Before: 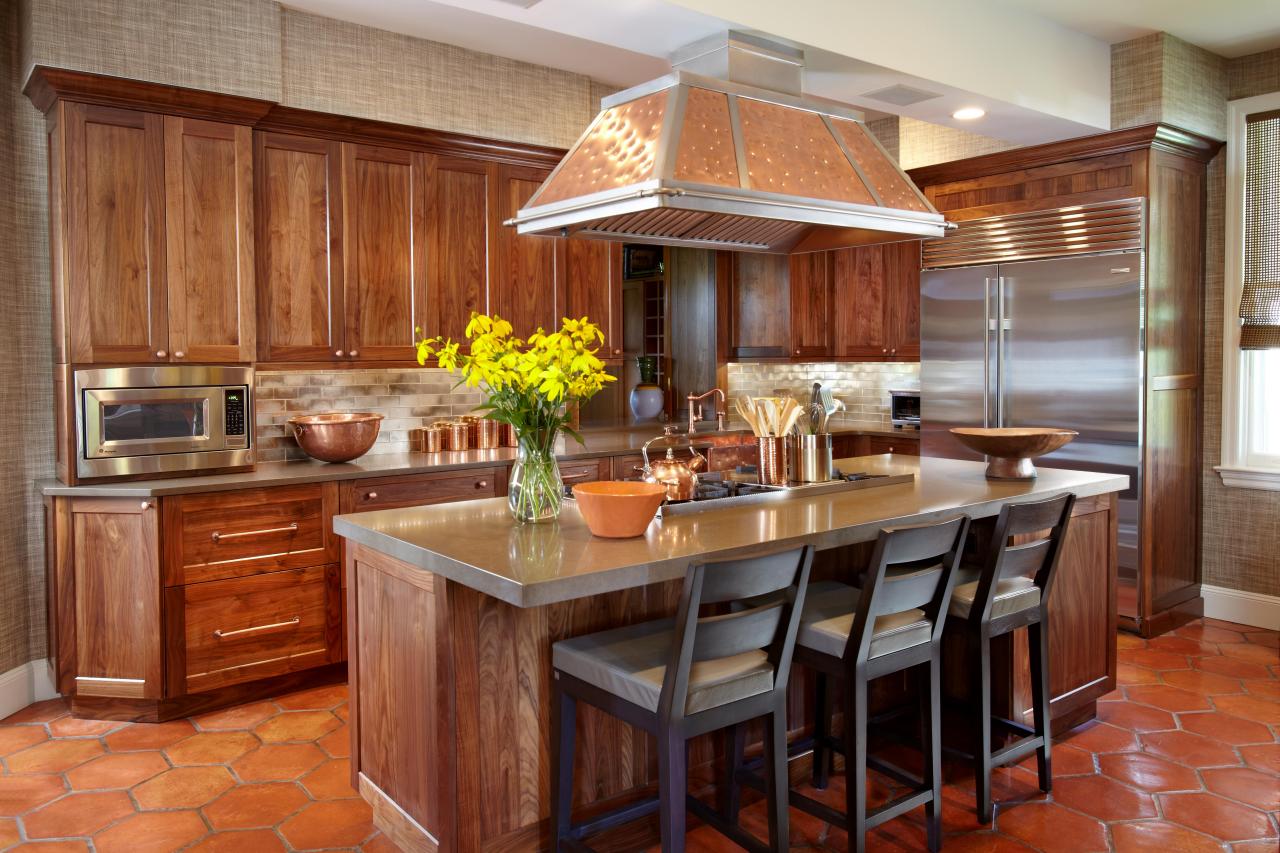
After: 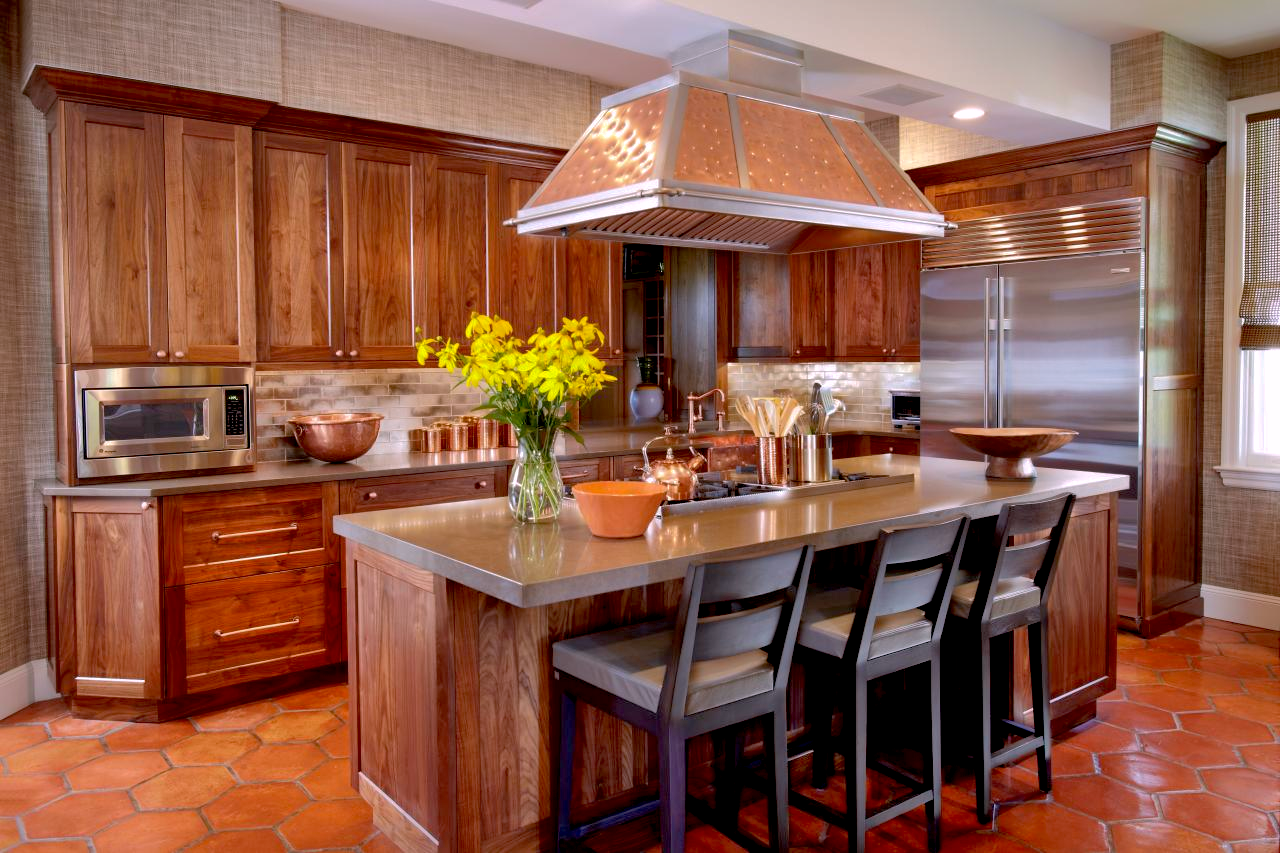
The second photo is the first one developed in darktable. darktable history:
white balance: red 1.05, blue 1.072
exposure: black level correction 0.012, compensate highlight preservation false
shadows and highlights: shadows 40, highlights -60
